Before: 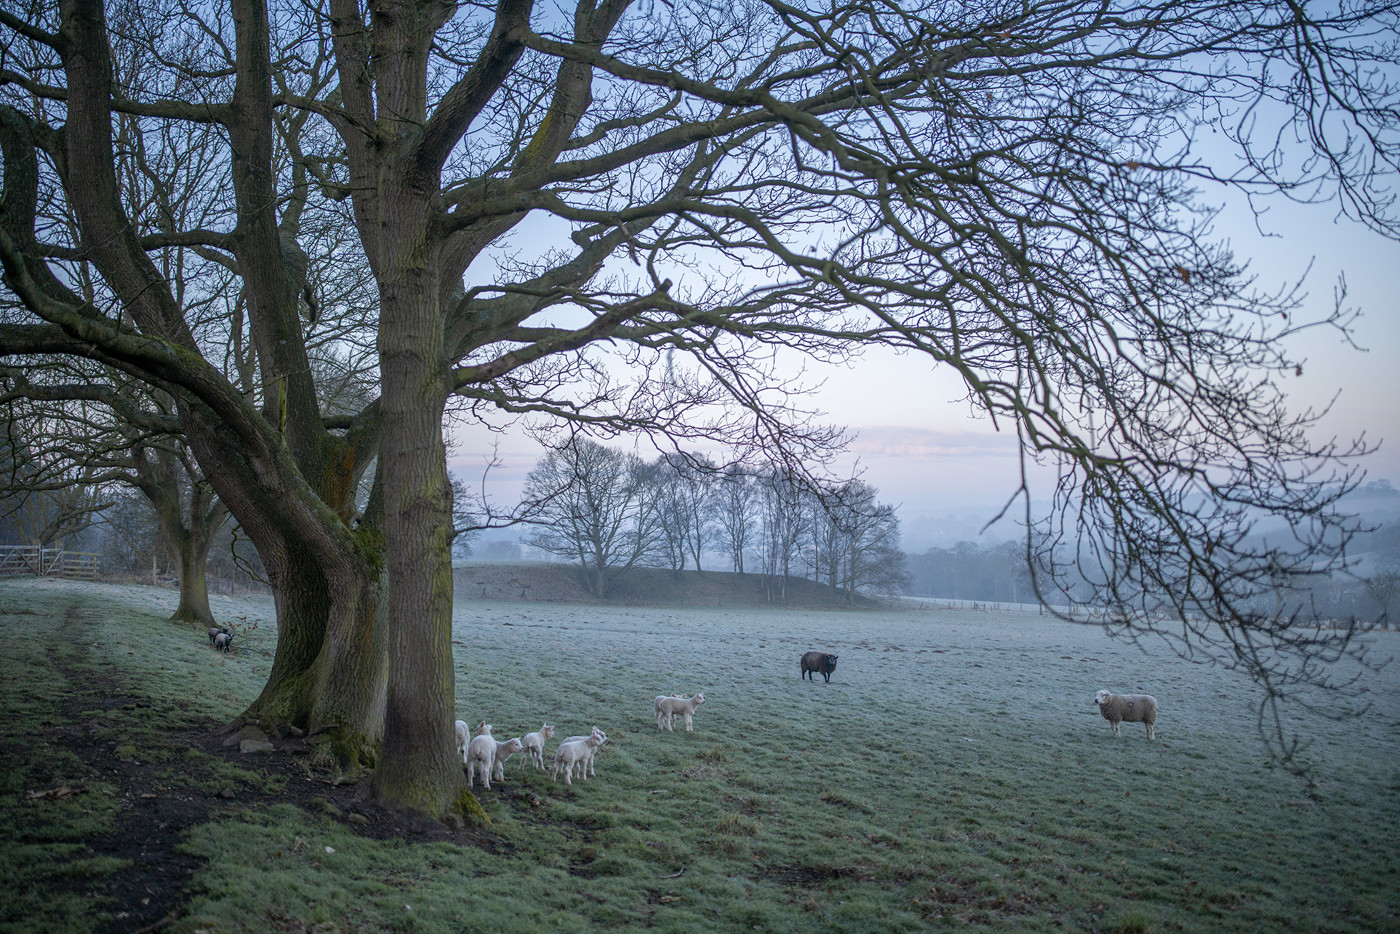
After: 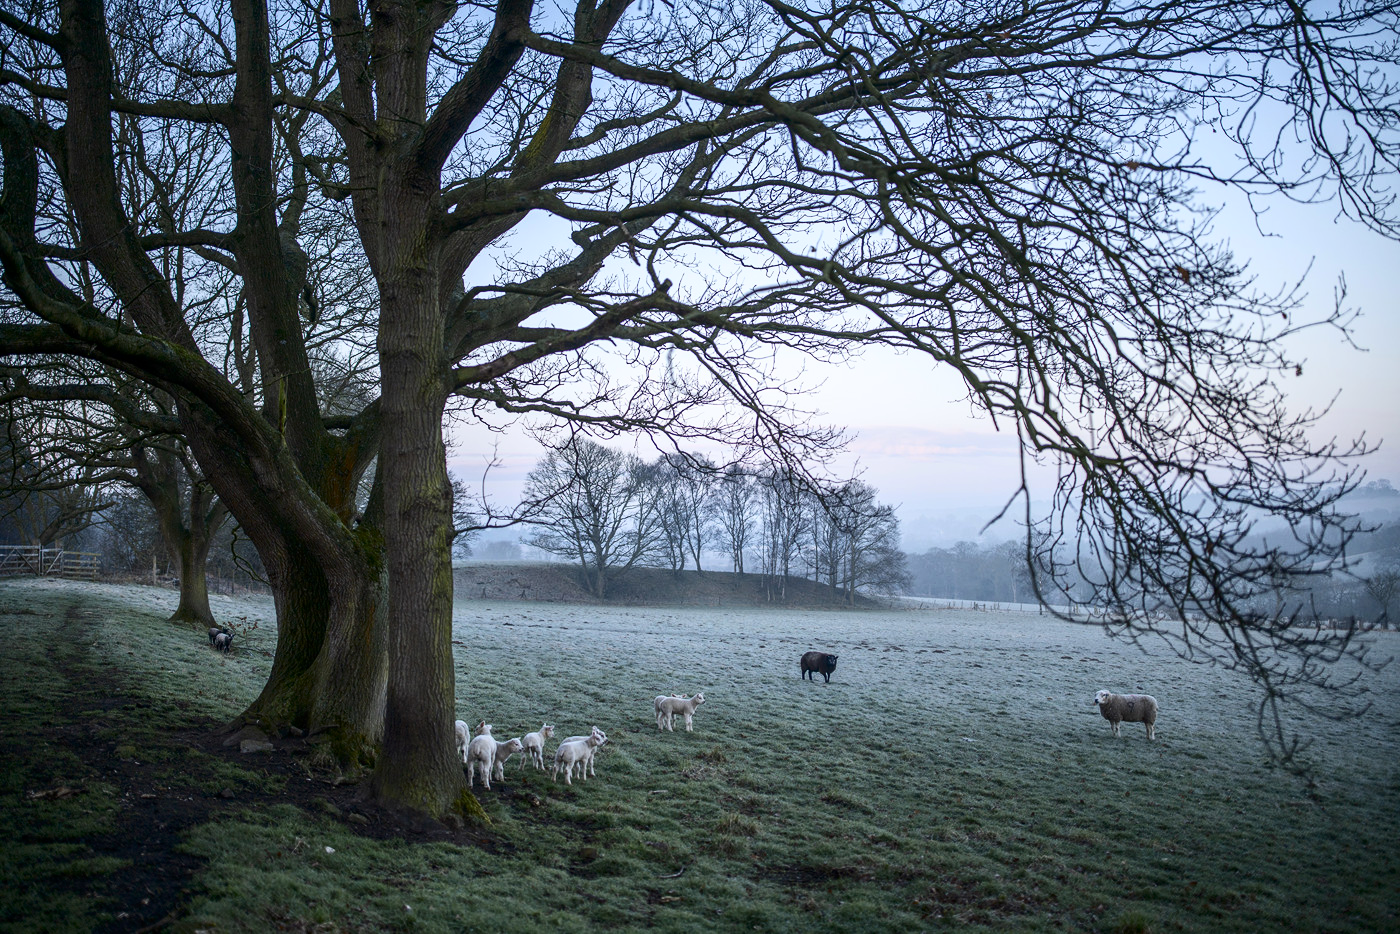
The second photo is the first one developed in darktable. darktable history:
contrast brightness saturation: contrast 0.281
